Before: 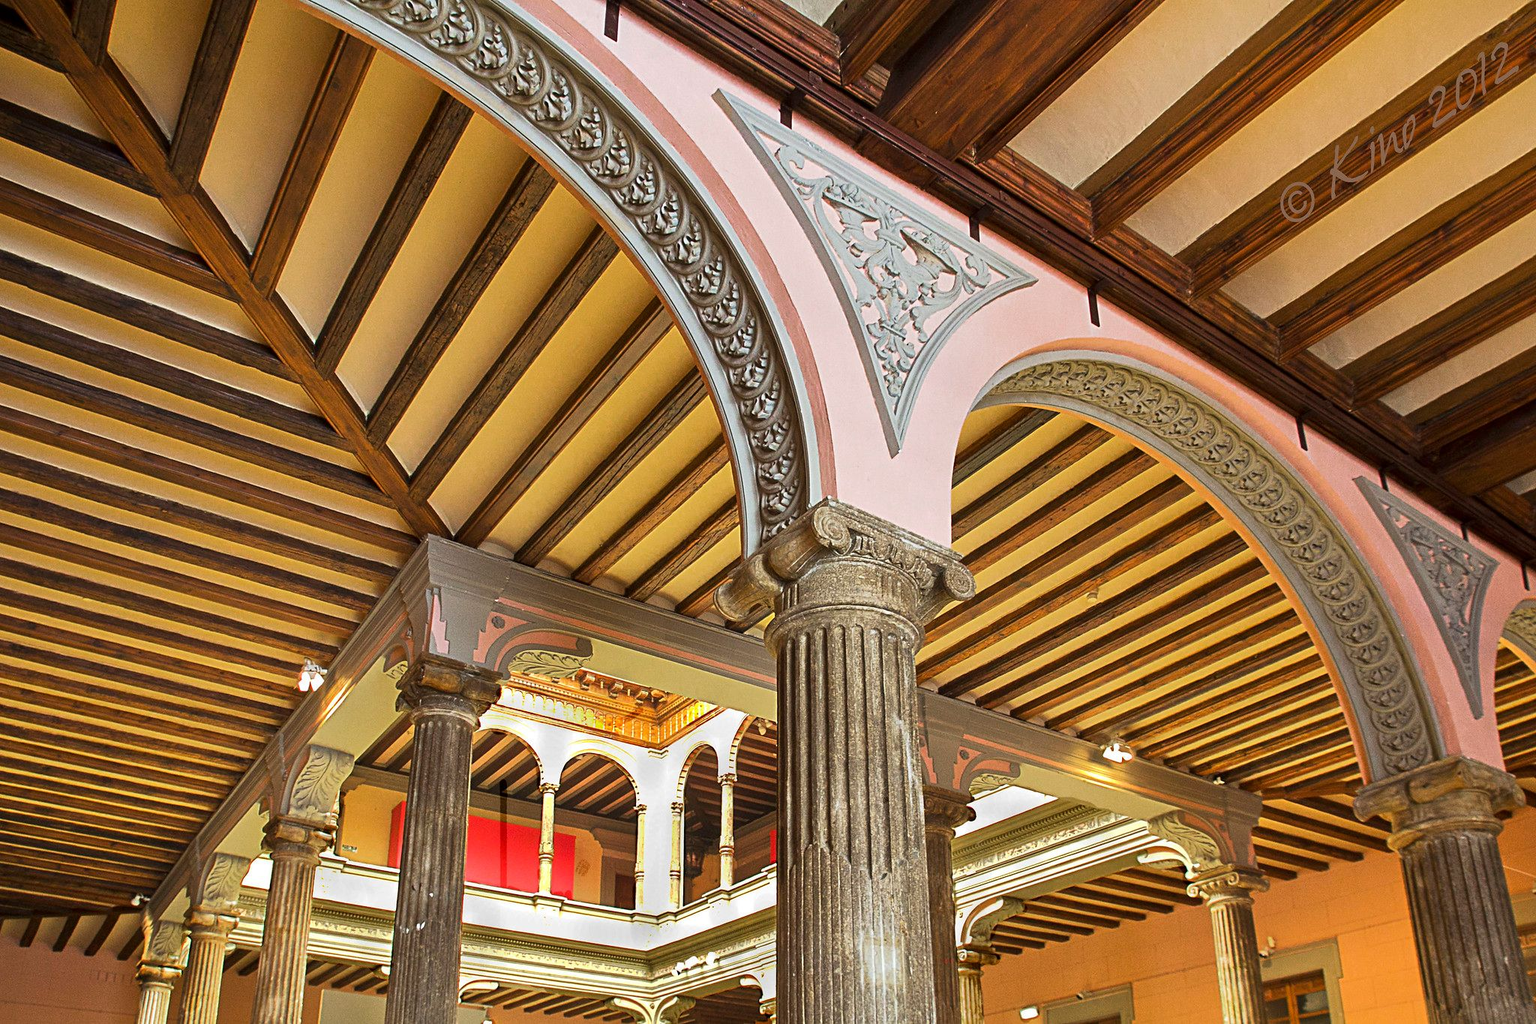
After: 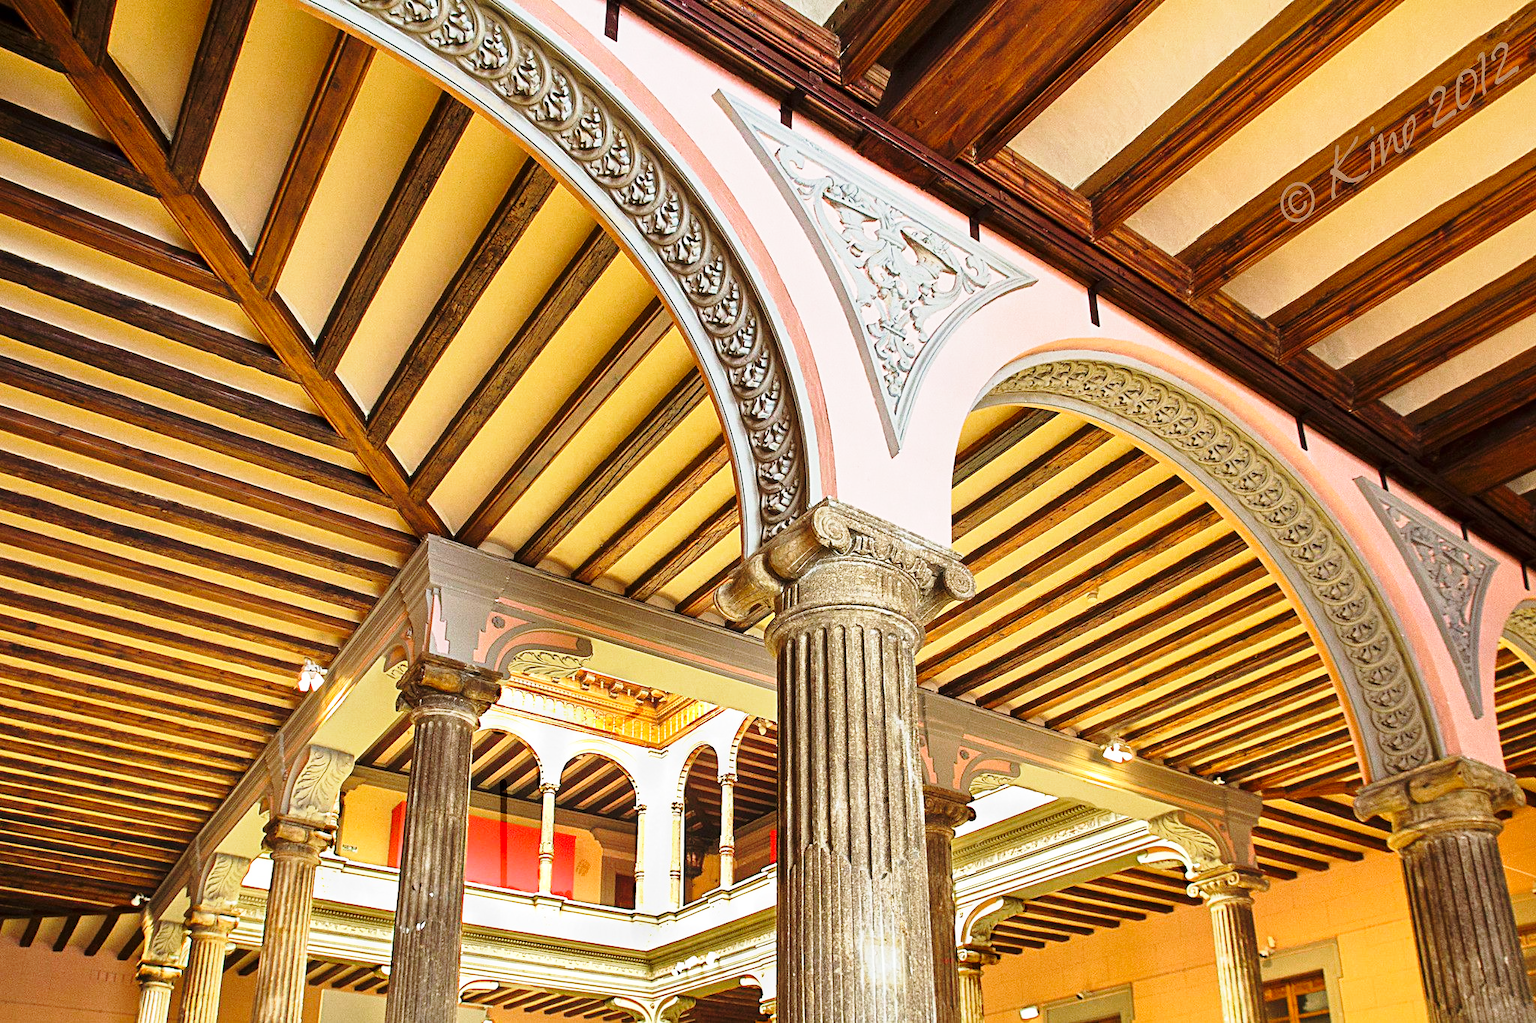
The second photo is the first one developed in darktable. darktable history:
base curve: curves: ch0 [(0, 0) (0.028, 0.03) (0.121, 0.232) (0.46, 0.748) (0.859, 0.968) (1, 1)], preserve colors none
rgb curve: mode RGB, independent channels
velvia: strength 15%
